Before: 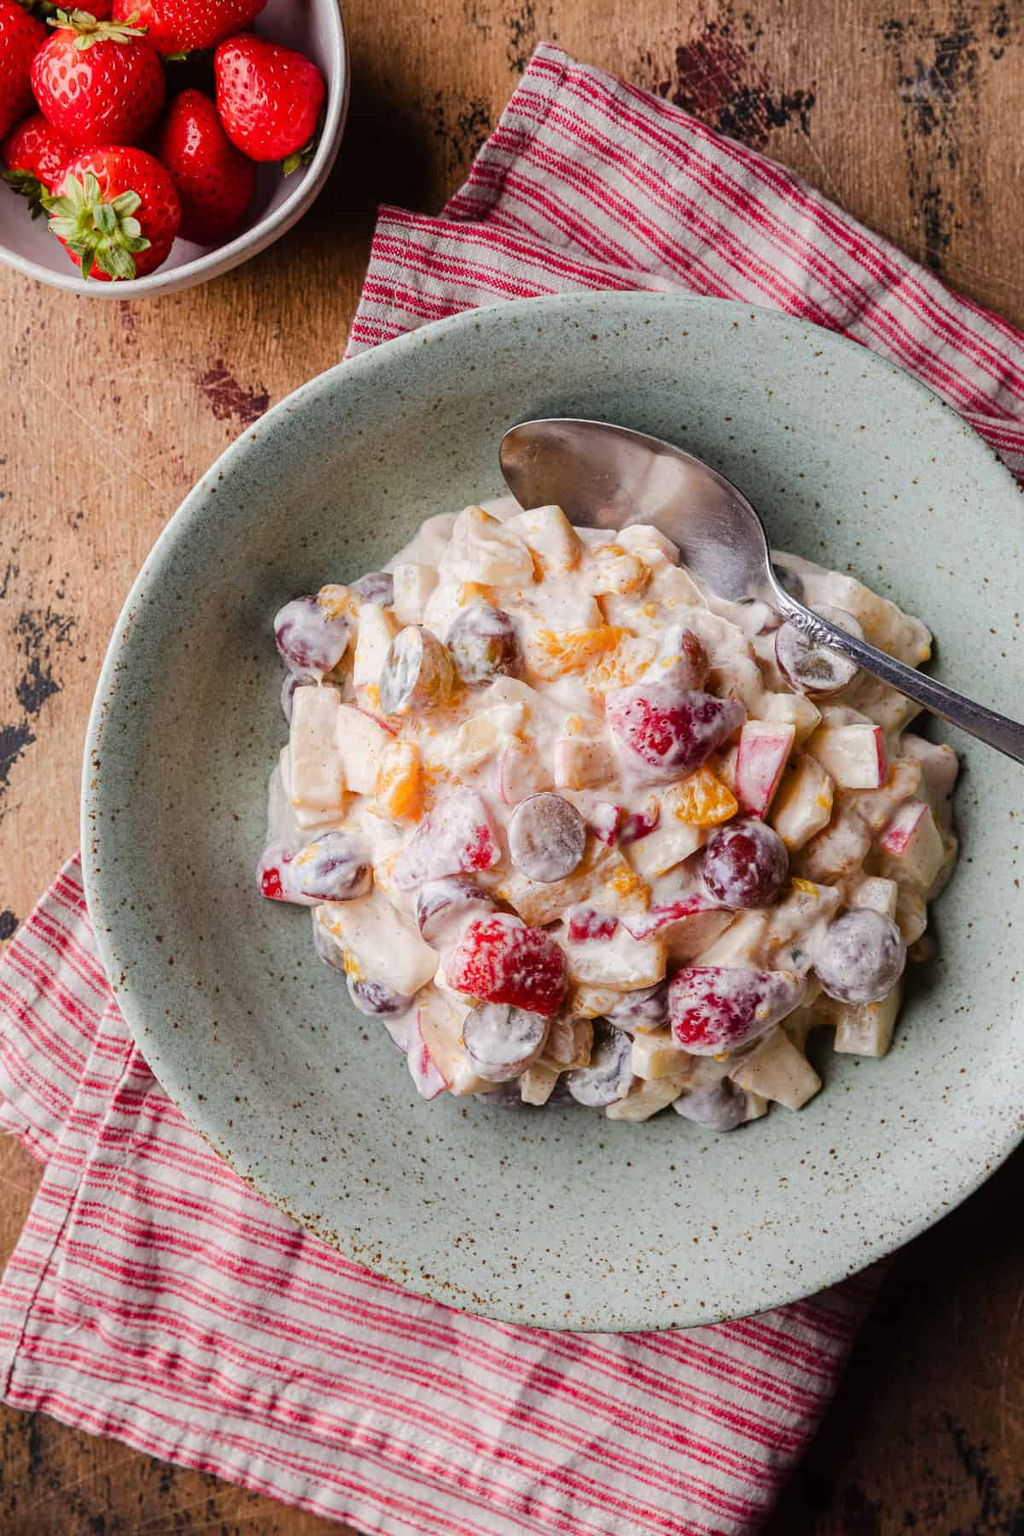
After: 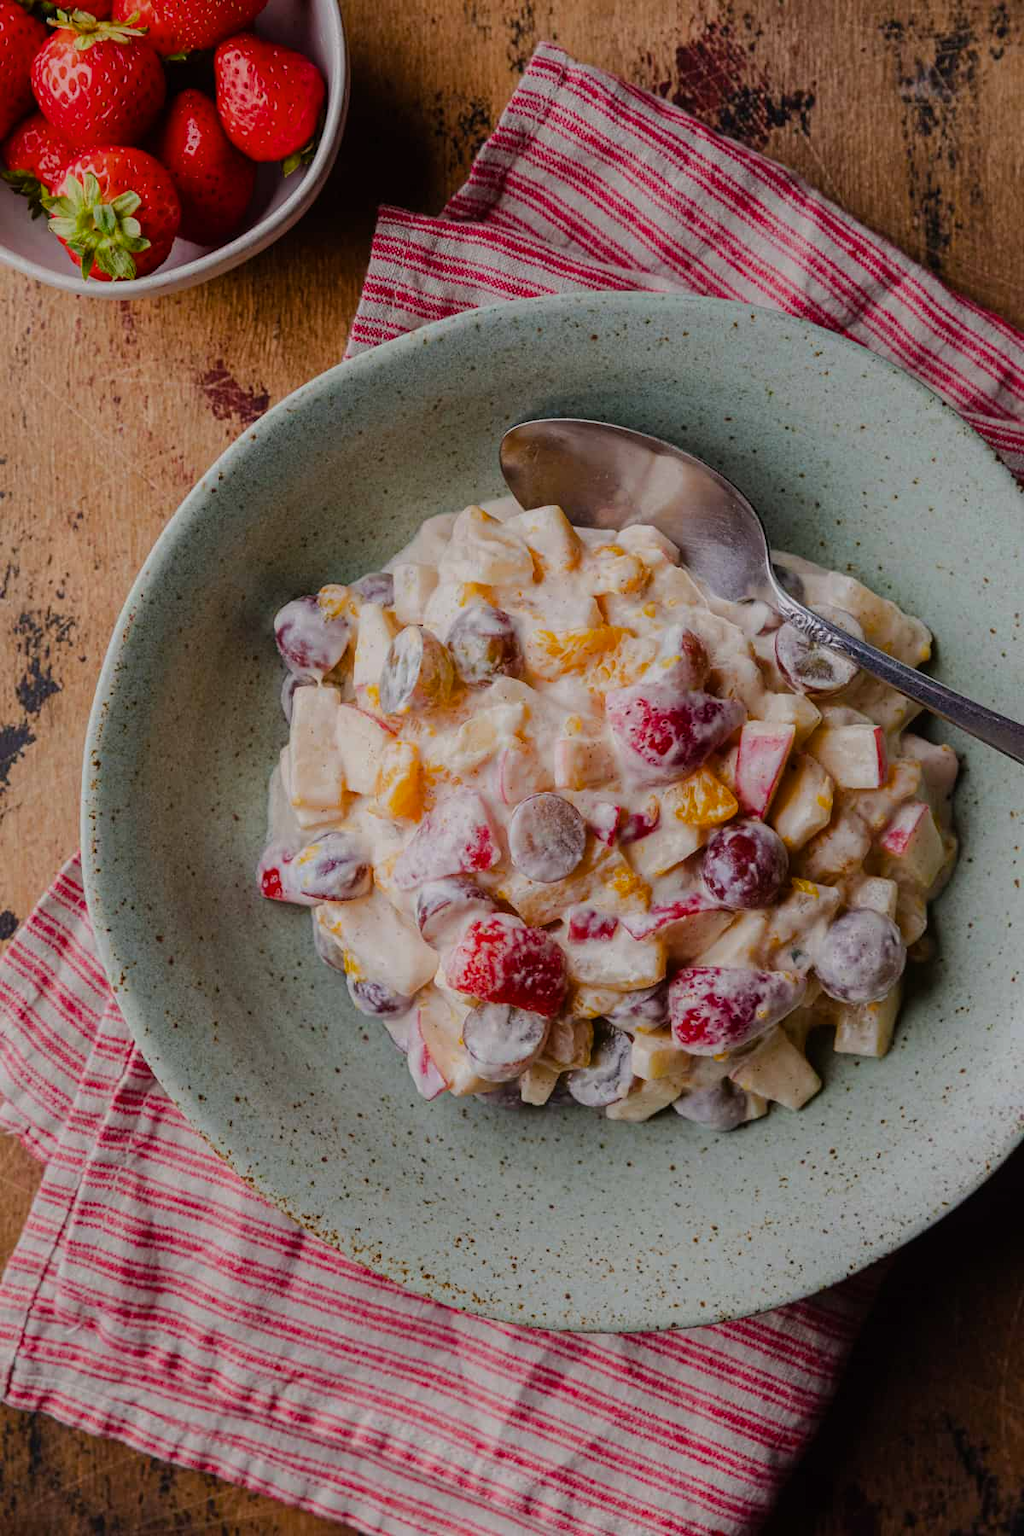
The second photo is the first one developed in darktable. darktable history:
exposure: black level correction 0, exposure -0.734 EV, compensate highlight preservation false
color balance rgb: perceptual saturation grading › global saturation 0.251%, global vibrance 39.905%
